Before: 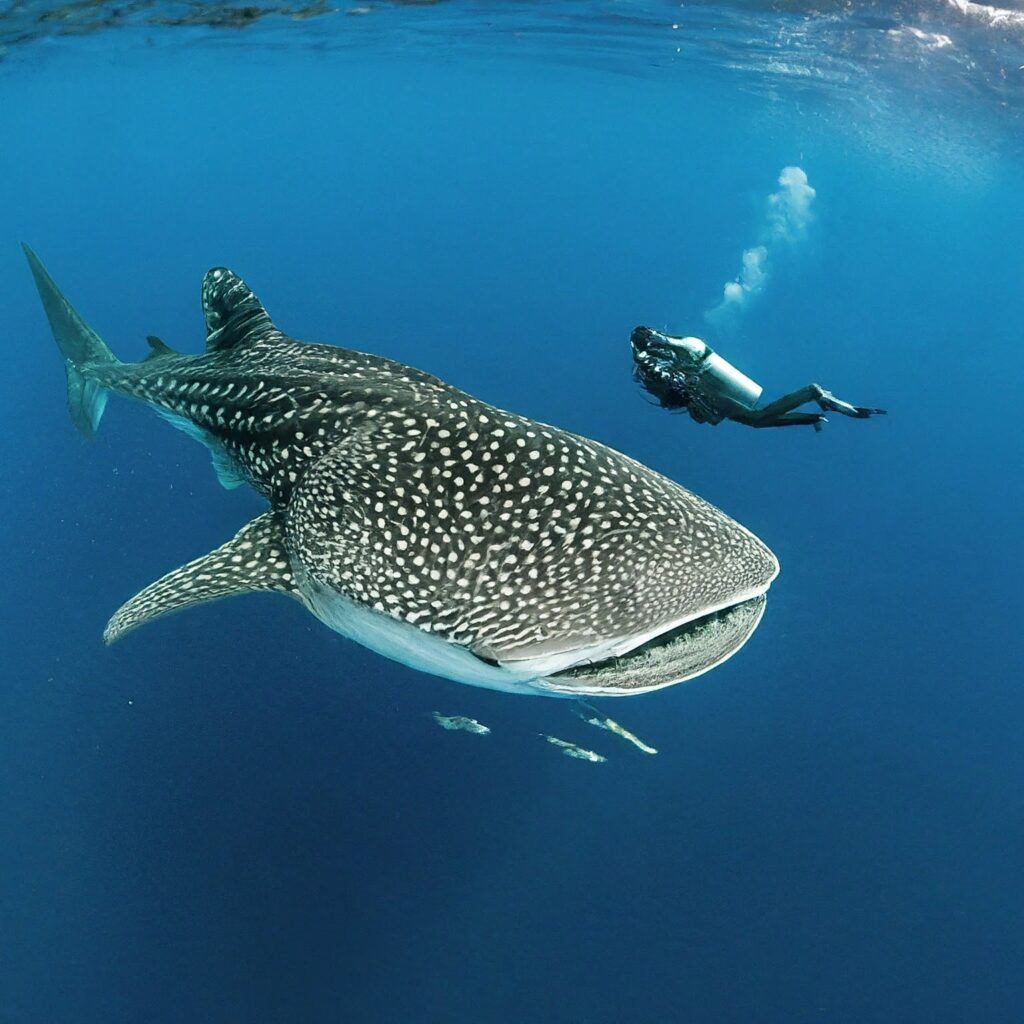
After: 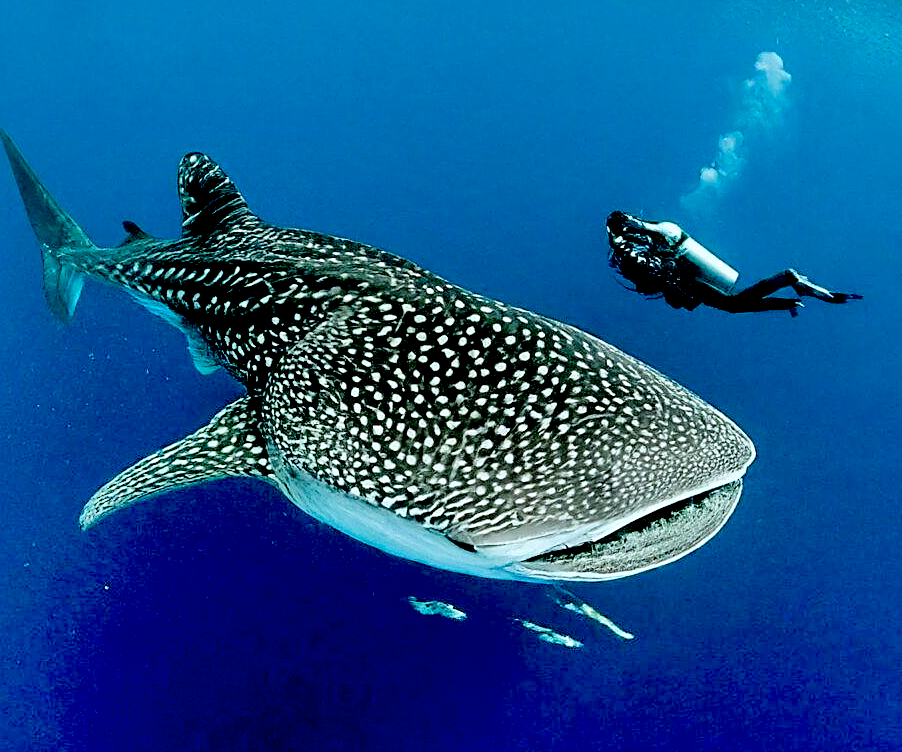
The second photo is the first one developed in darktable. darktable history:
shadows and highlights: soften with gaussian
sharpen: on, module defaults
crop and rotate: left 2.367%, top 11.282%, right 9.527%, bottom 15.255%
exposure: black level correction 0.054, exposure -0.035 EV, compensate highlight preservation false
color calibration: illuminant Planckian (black body), adaptation linear Bradford (ICC v4), x 0.365, y 0.367, temperature 4418.88 K
